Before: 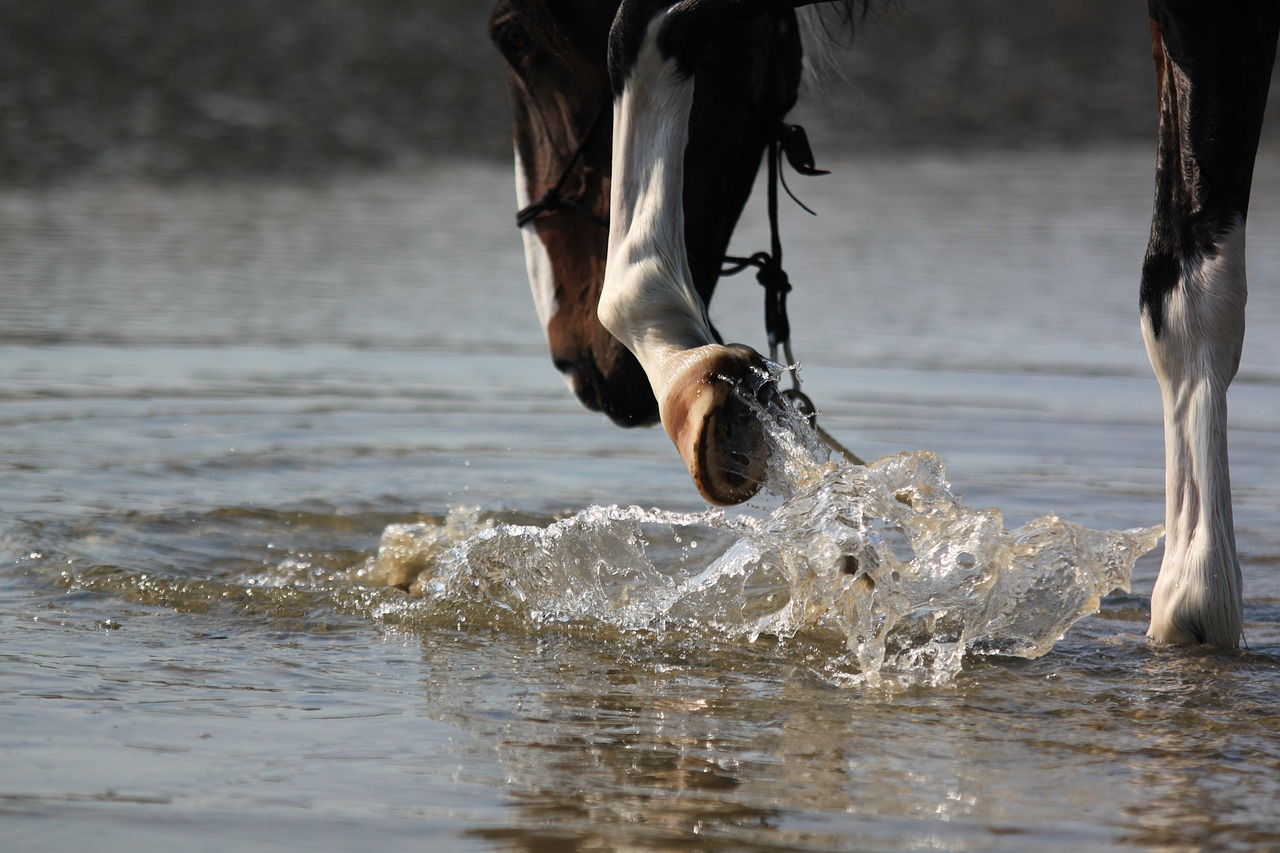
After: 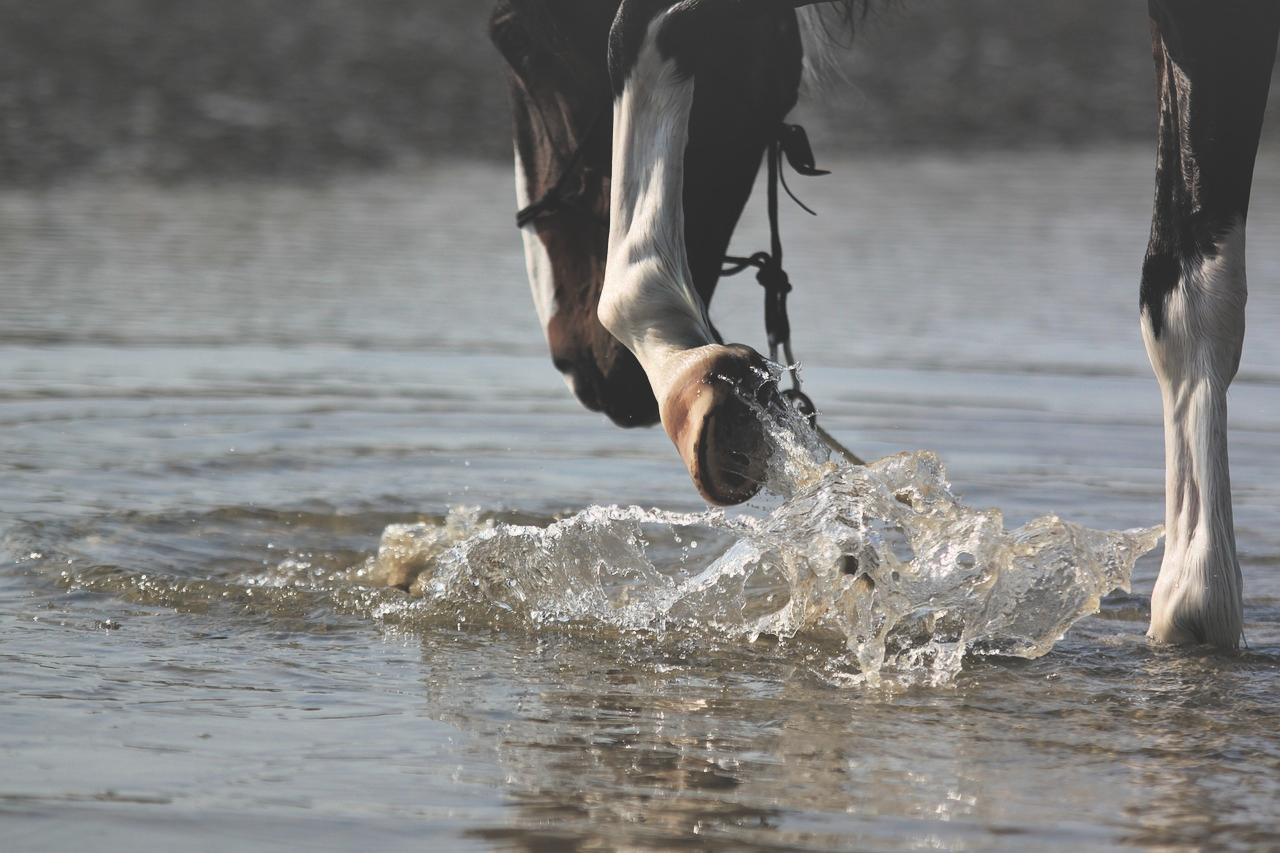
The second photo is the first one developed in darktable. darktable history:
shadows and highlights: low approximation 0.01, soften with gaussian
exposure: black level correction -0.062, exposure -0.05 EV, compensate highlight preservation false
filmic rgb: black relative exposure -3.69 EV, white relative exposure 2.77 EV, dynamic range scaling -4.69%, hardness 3.03, color science v6 (2022), enable highlight reconstruction true
